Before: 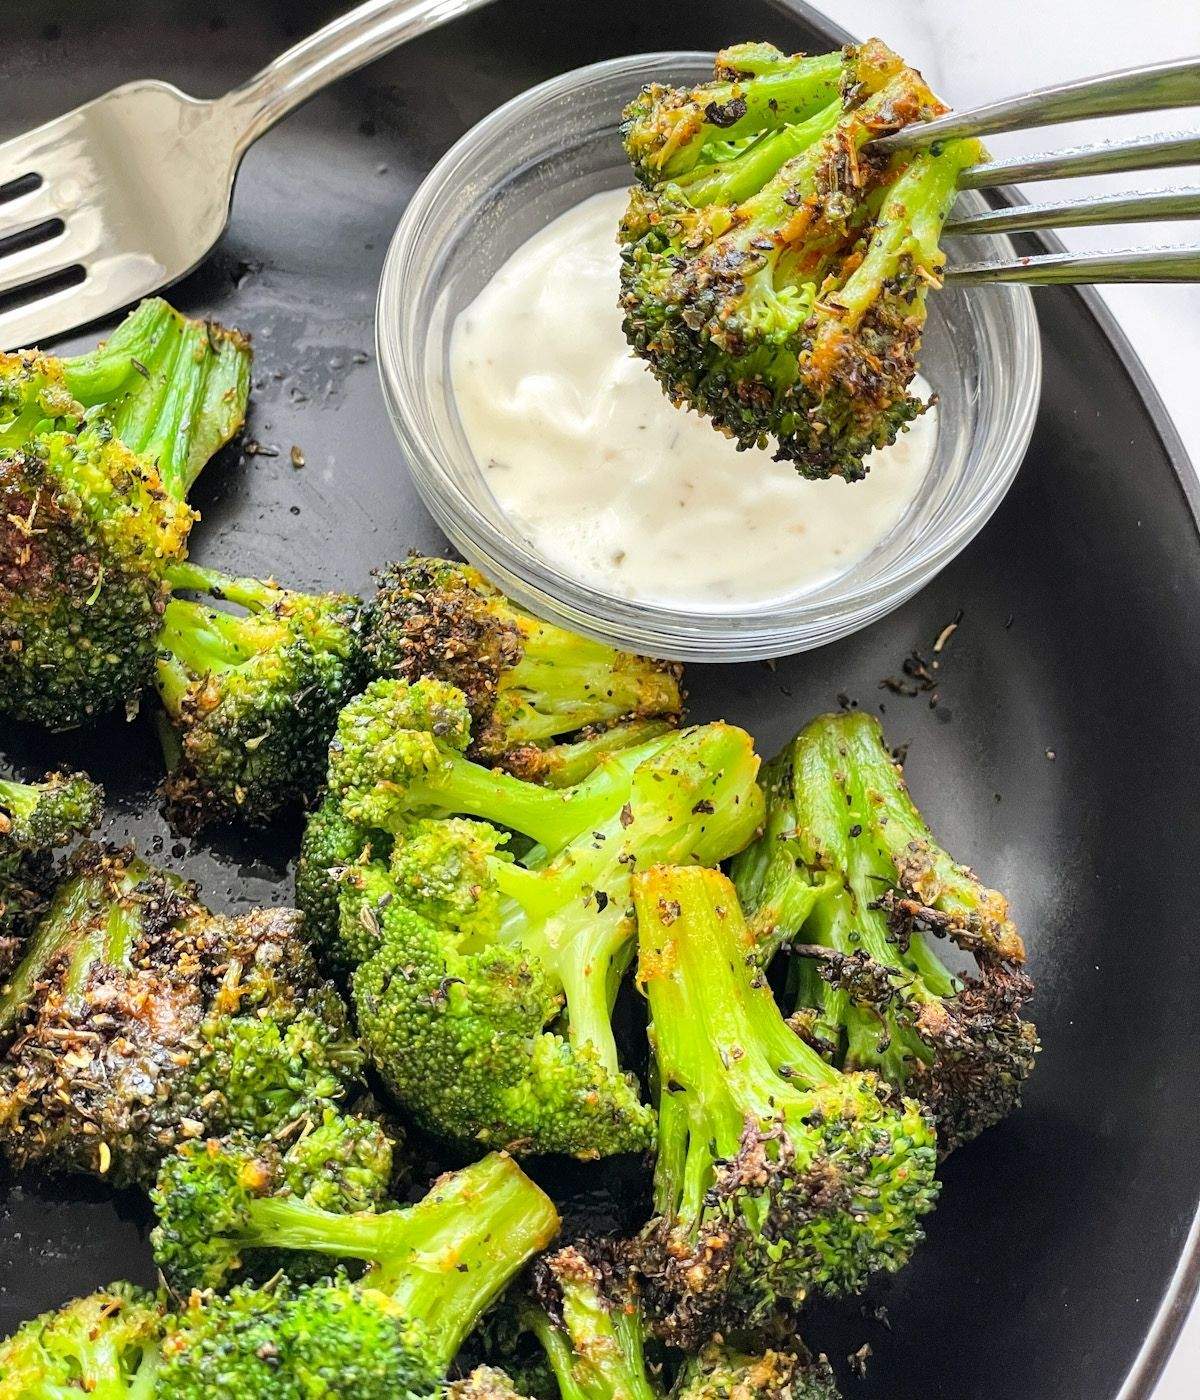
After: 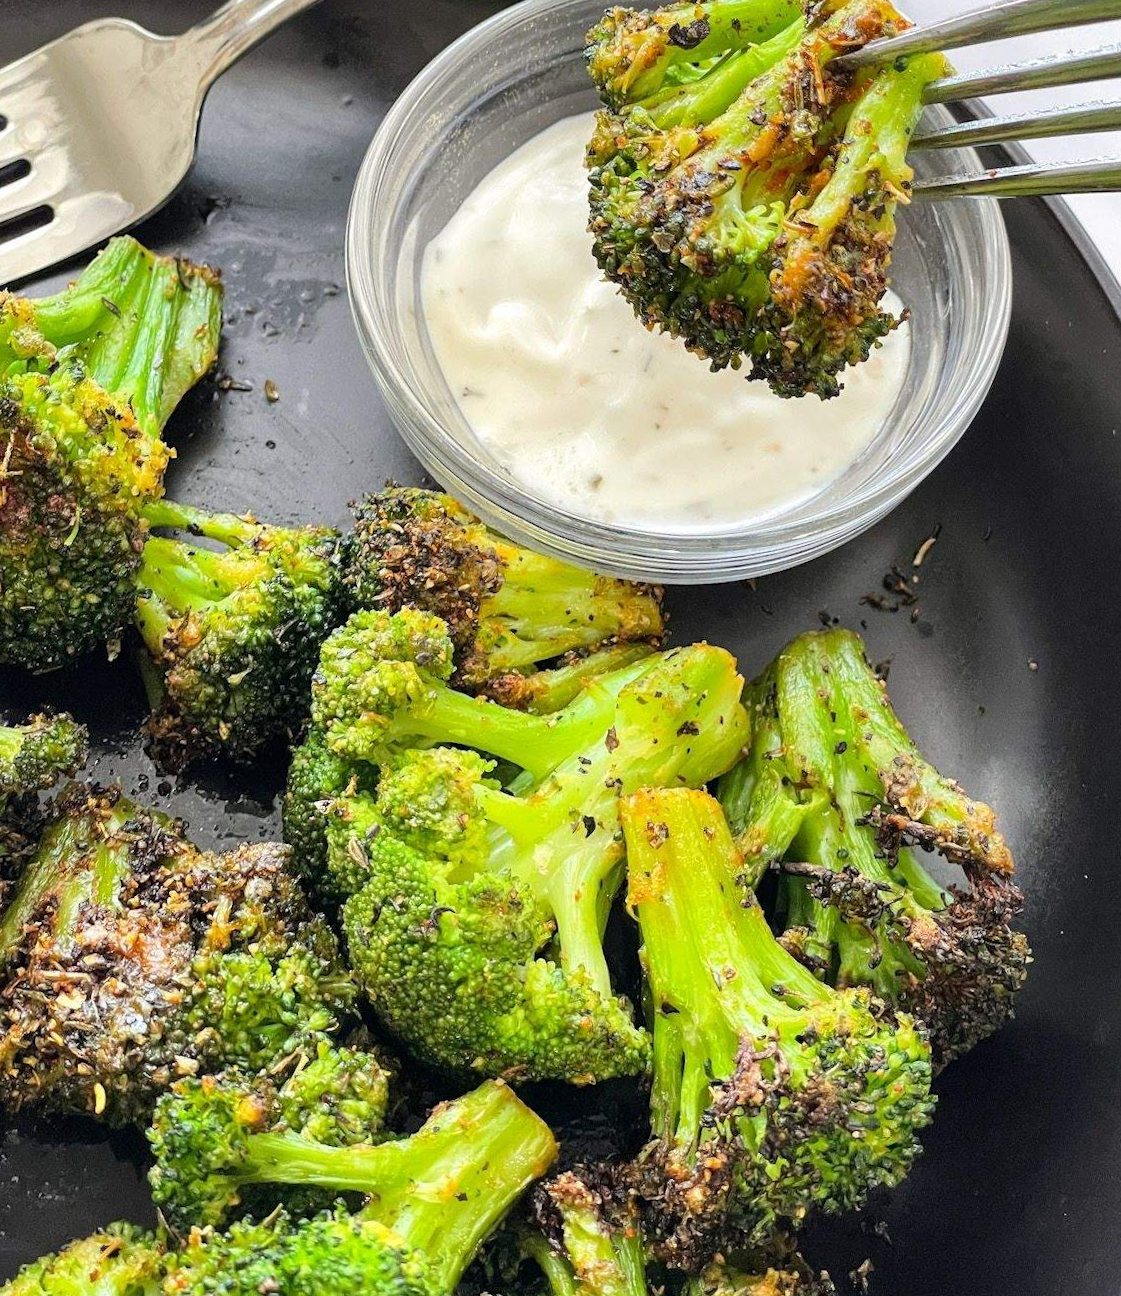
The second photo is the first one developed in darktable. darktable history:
crop: left 3.305%, top 6.436%, right 6.389%, bottom 3.258%
rotate and perspective: rotation -1.77°, lens shift (horizontal) 0.004, automatic cropping off
